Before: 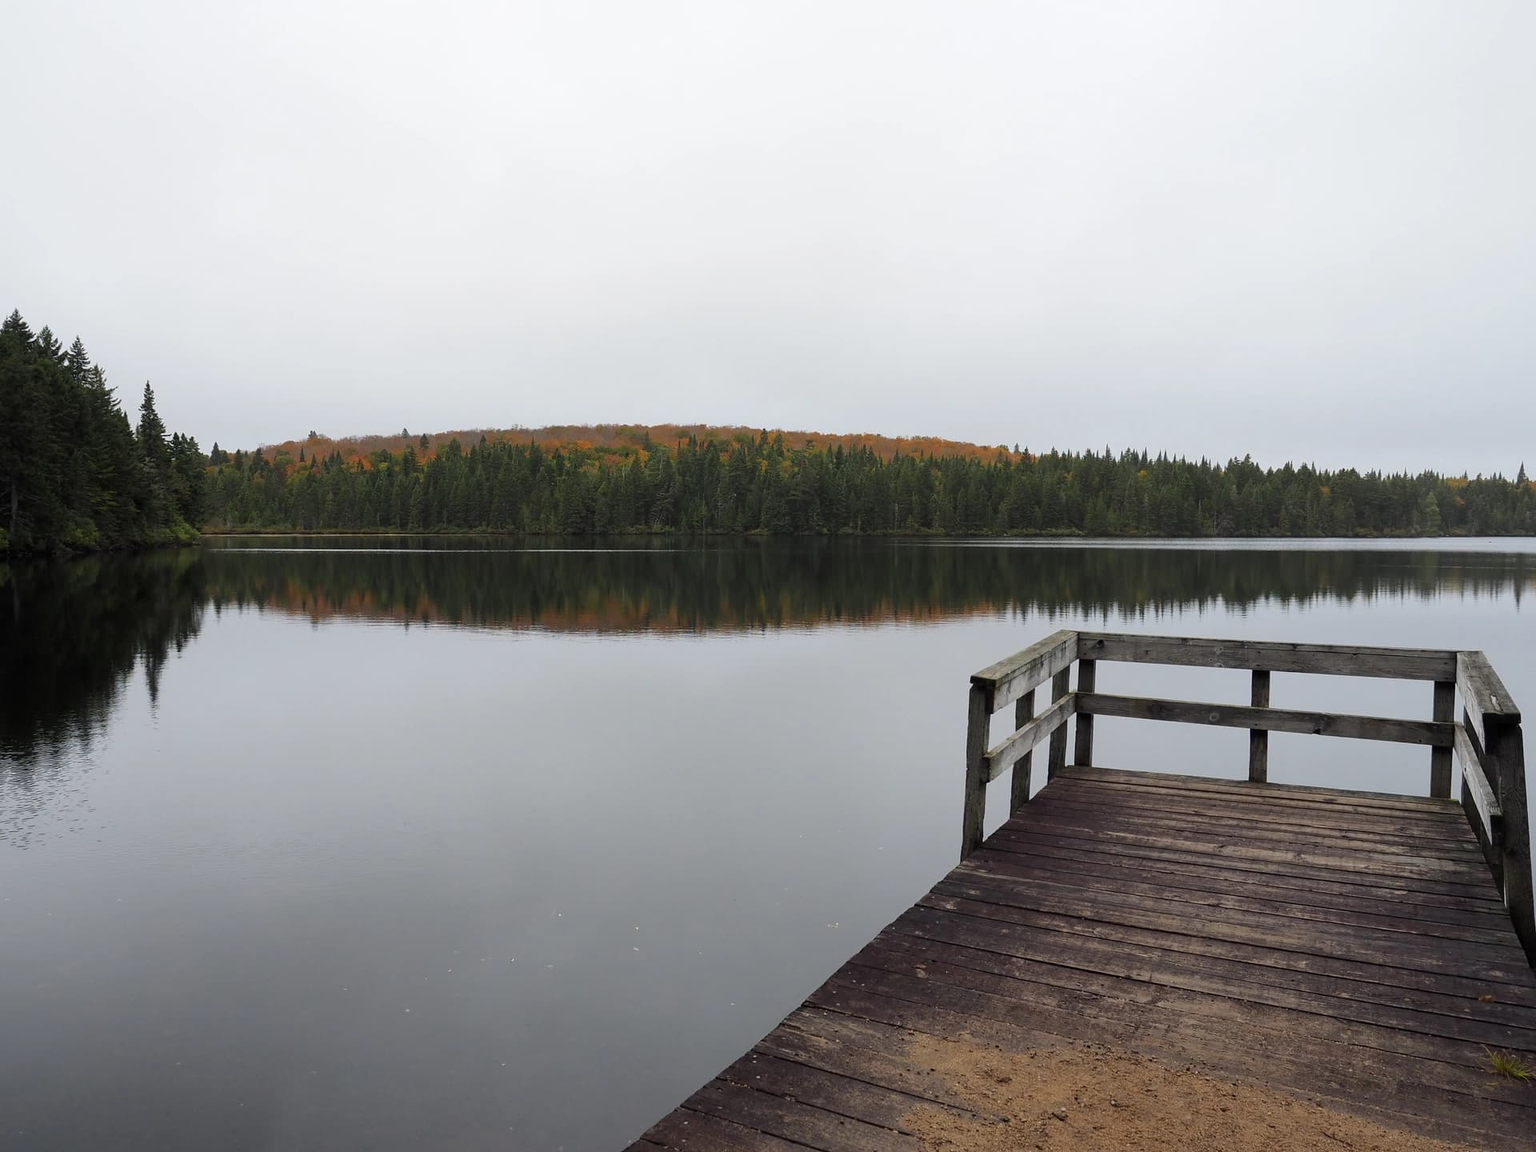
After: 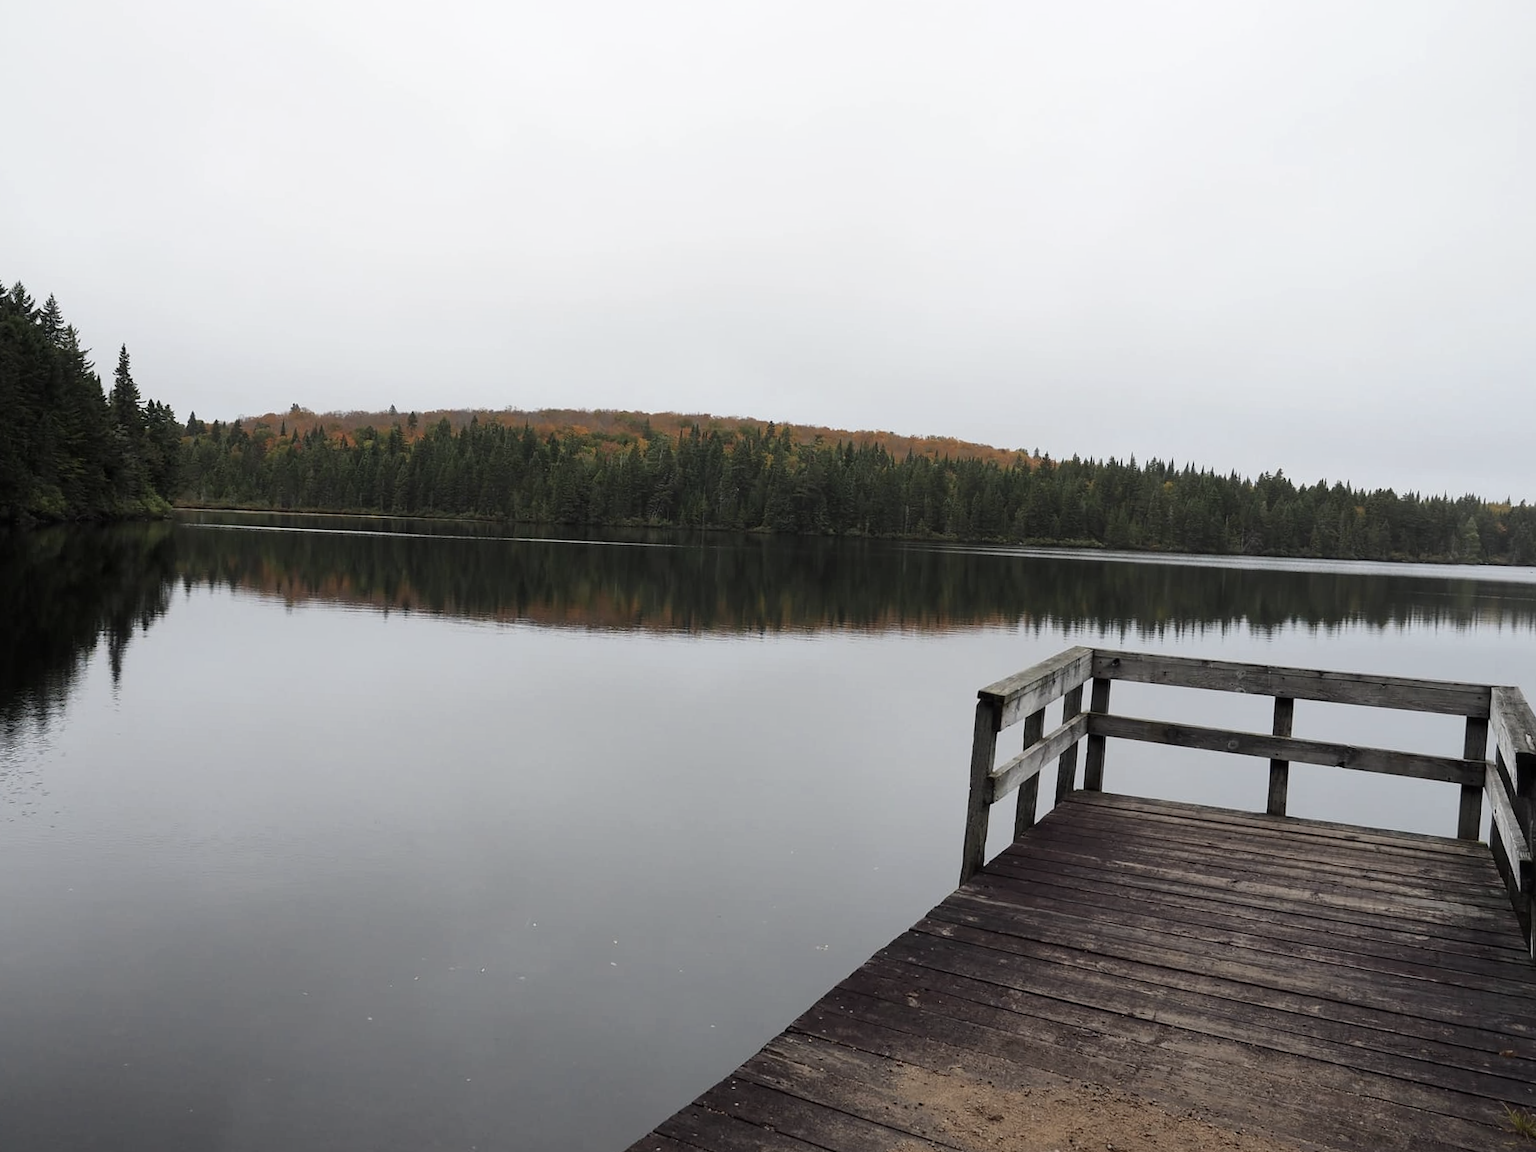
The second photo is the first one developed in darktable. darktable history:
crop and rotate: angle -2.38°
contrast brightness saturation: contrast 0.1, saturation -0.3
